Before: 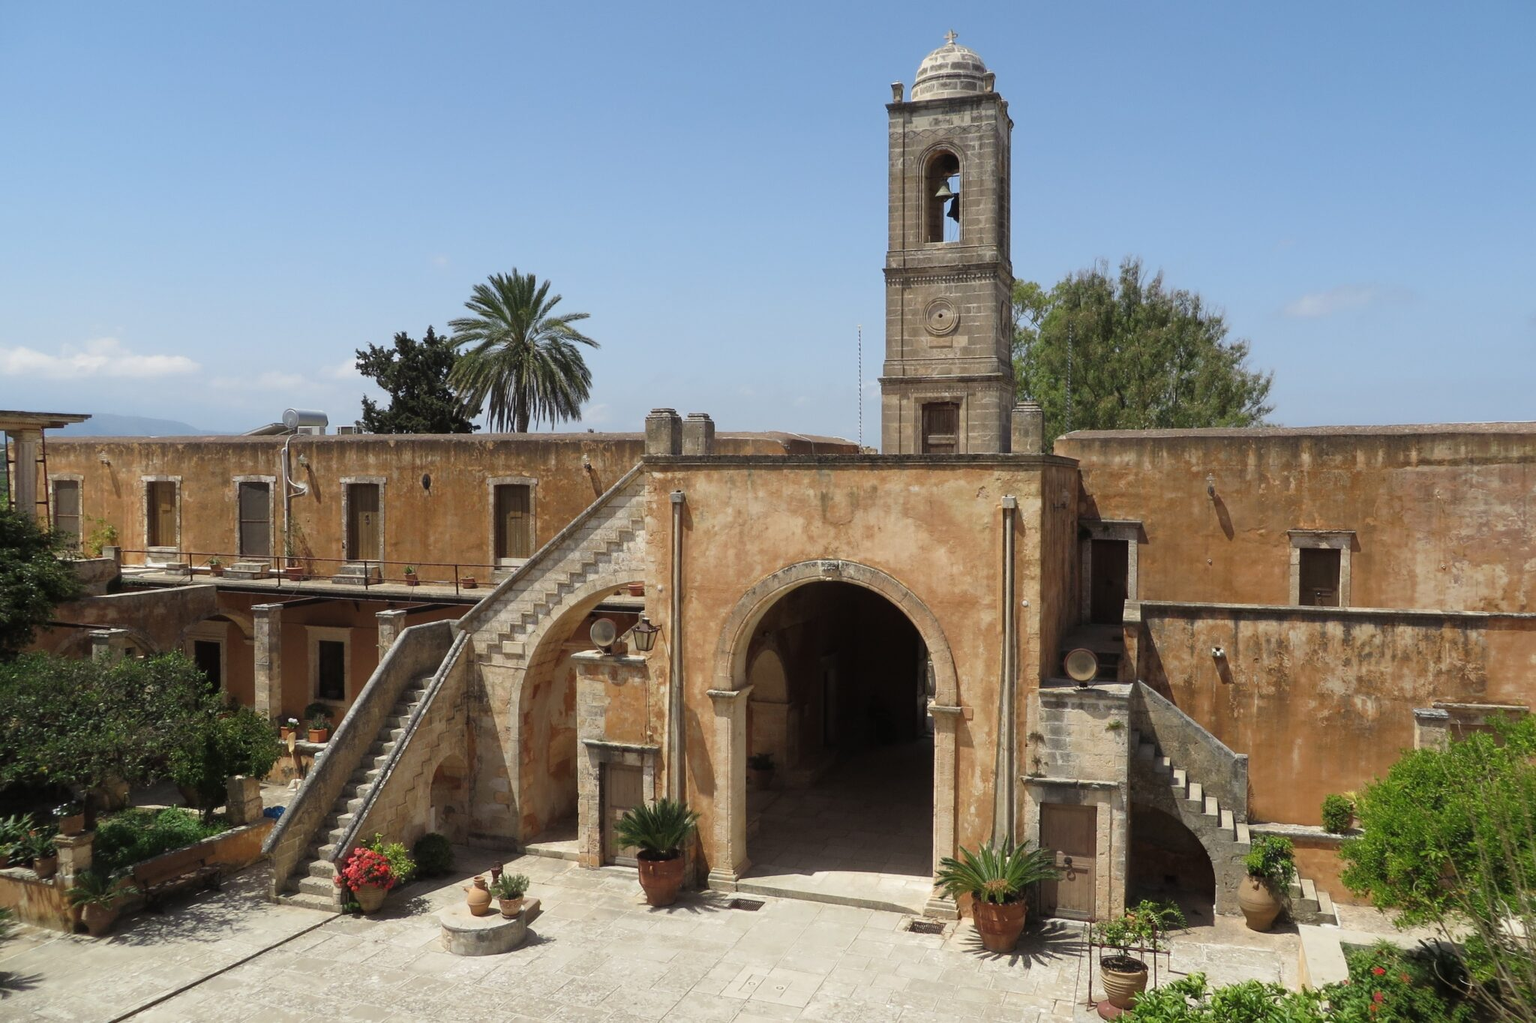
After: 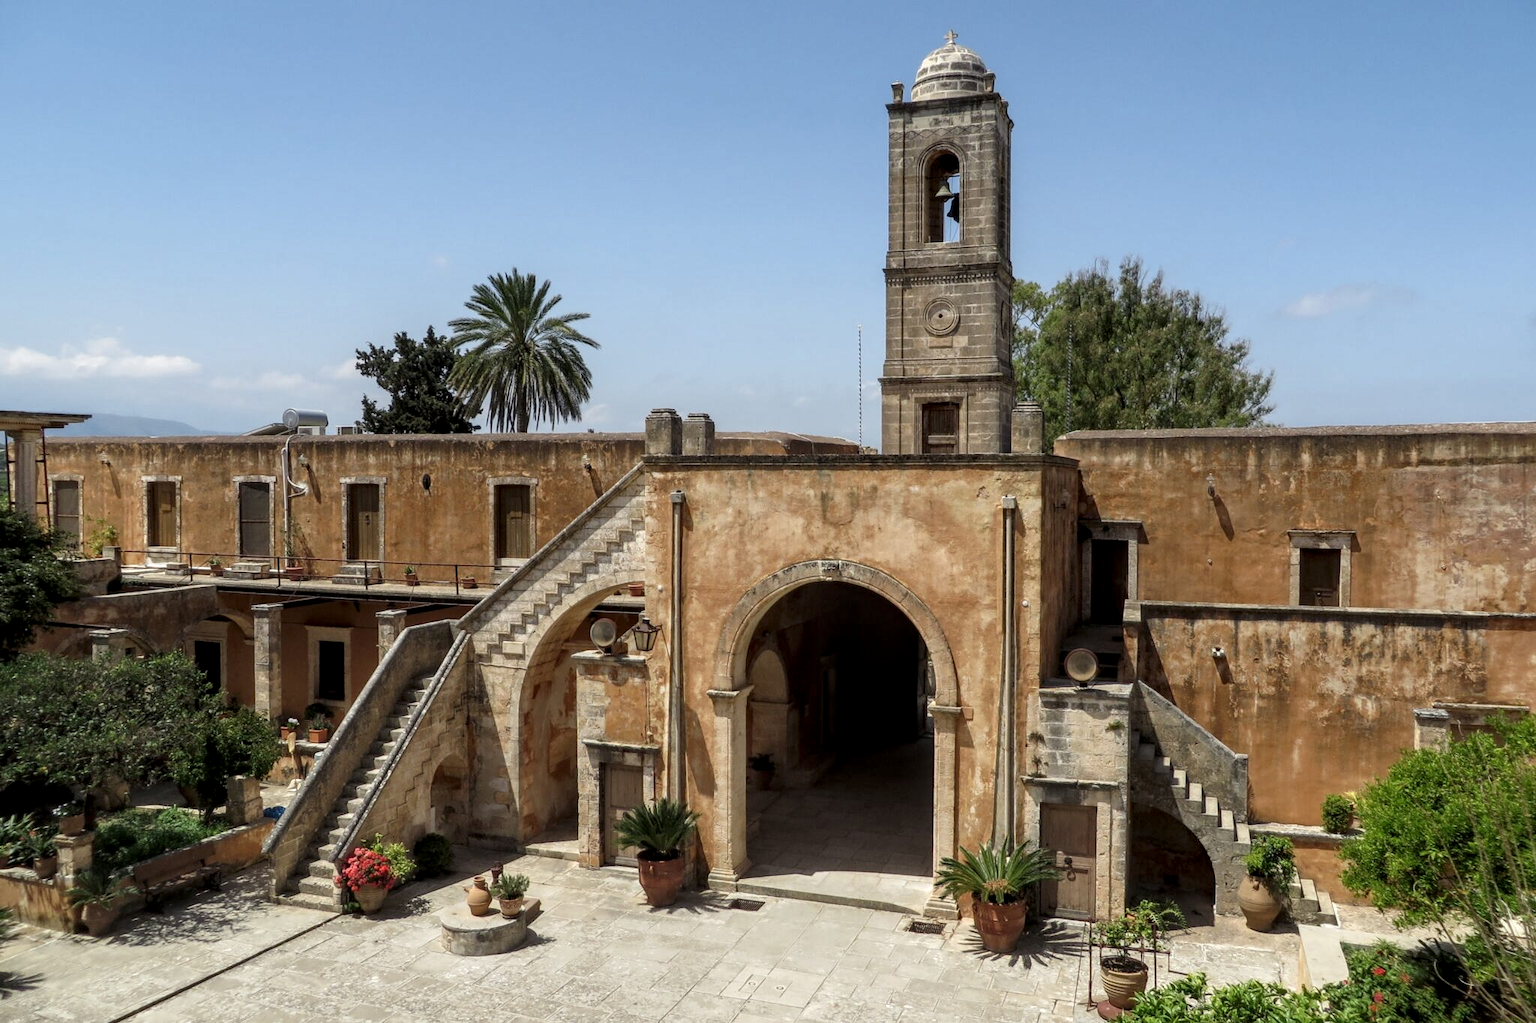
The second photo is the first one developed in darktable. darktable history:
local contrast: highlights 20%, detail 150%
